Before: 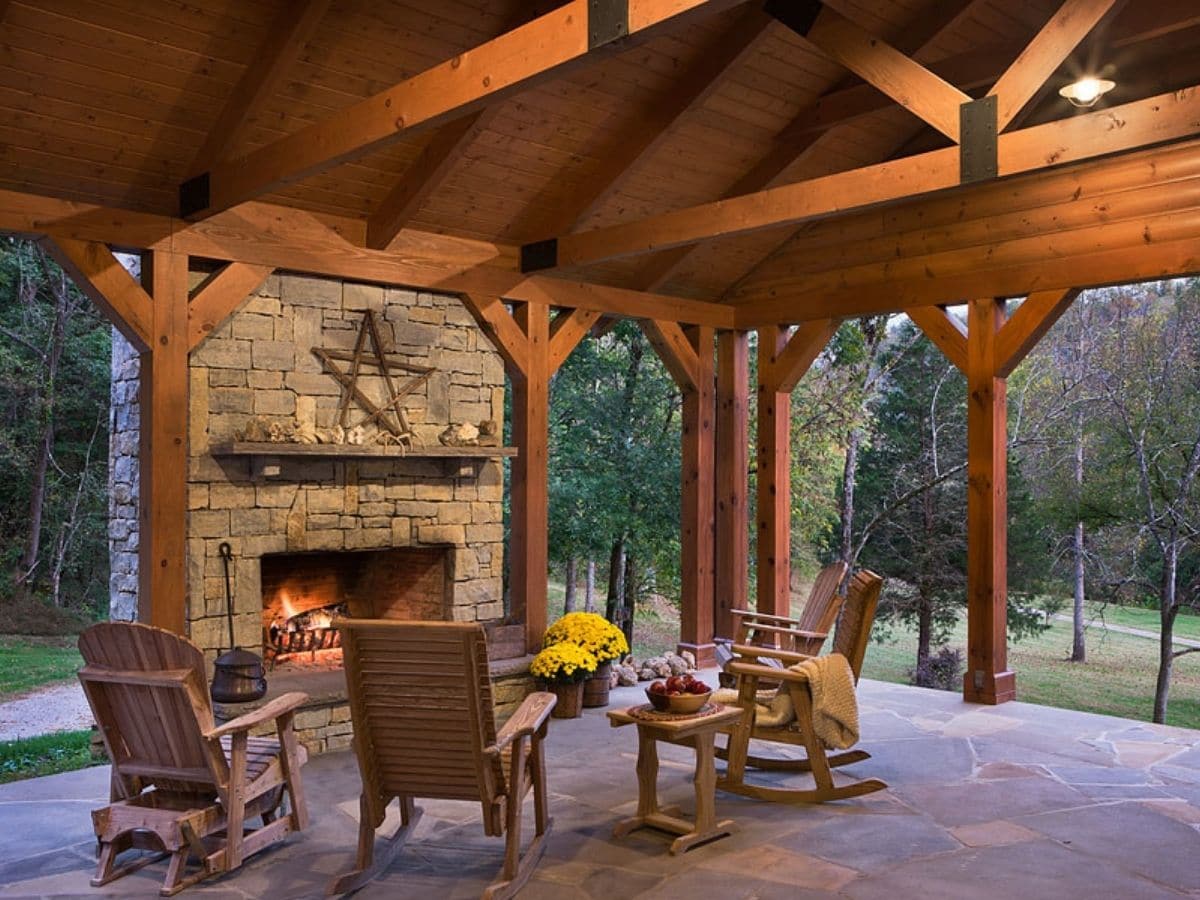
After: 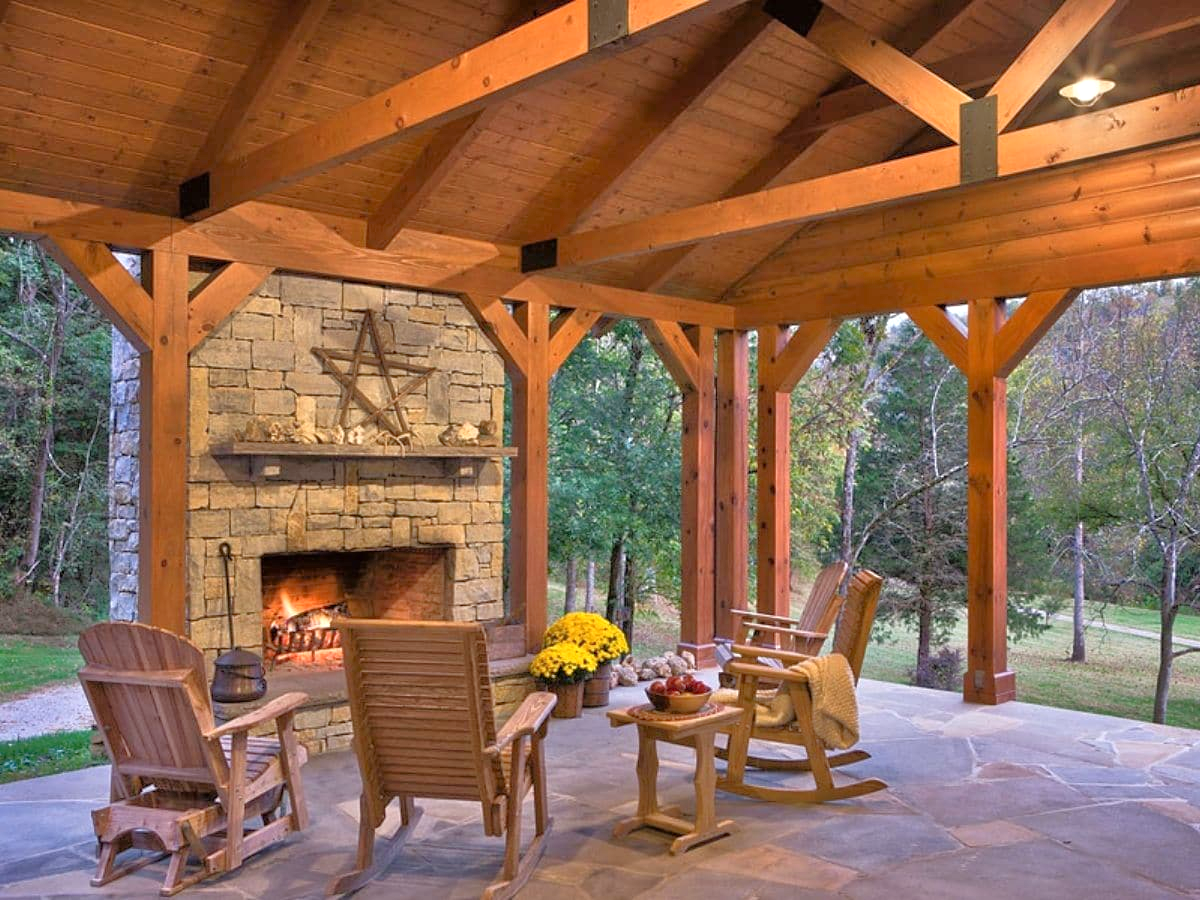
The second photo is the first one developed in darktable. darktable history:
shadows and highlights: radius 117.98, shadows 42.18, highlights -62.31, soften with gaussian
exposure: exposure 0.188 EV, compensate highlight preservation false
tone equalizer: -7 EV 0.153 EV, -6 EV 0.631 EV, -5 EV 1.15 EV, -4 EV 1.36 EV, -3 EV 1.15 EV, -2 EV 0.6 EV, -1 EV 0.167 EV
